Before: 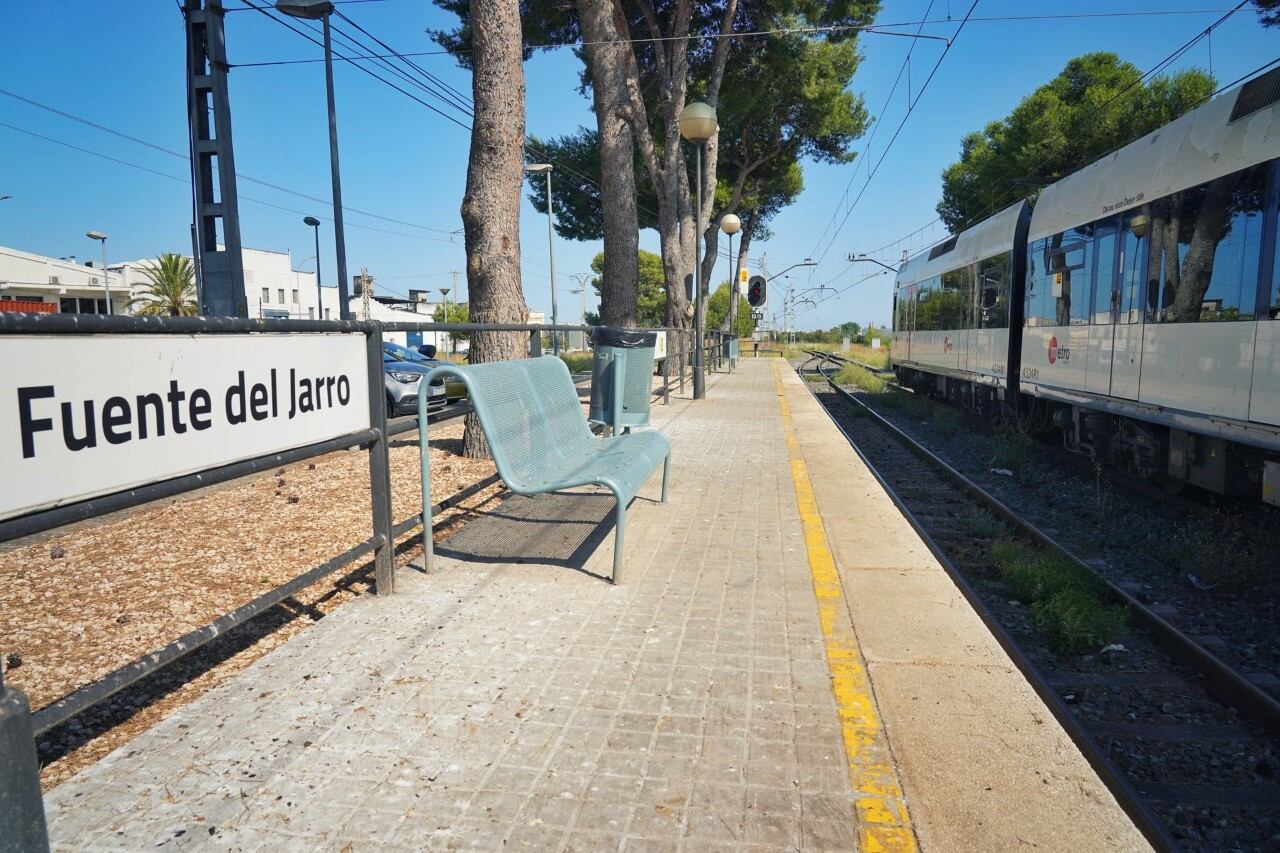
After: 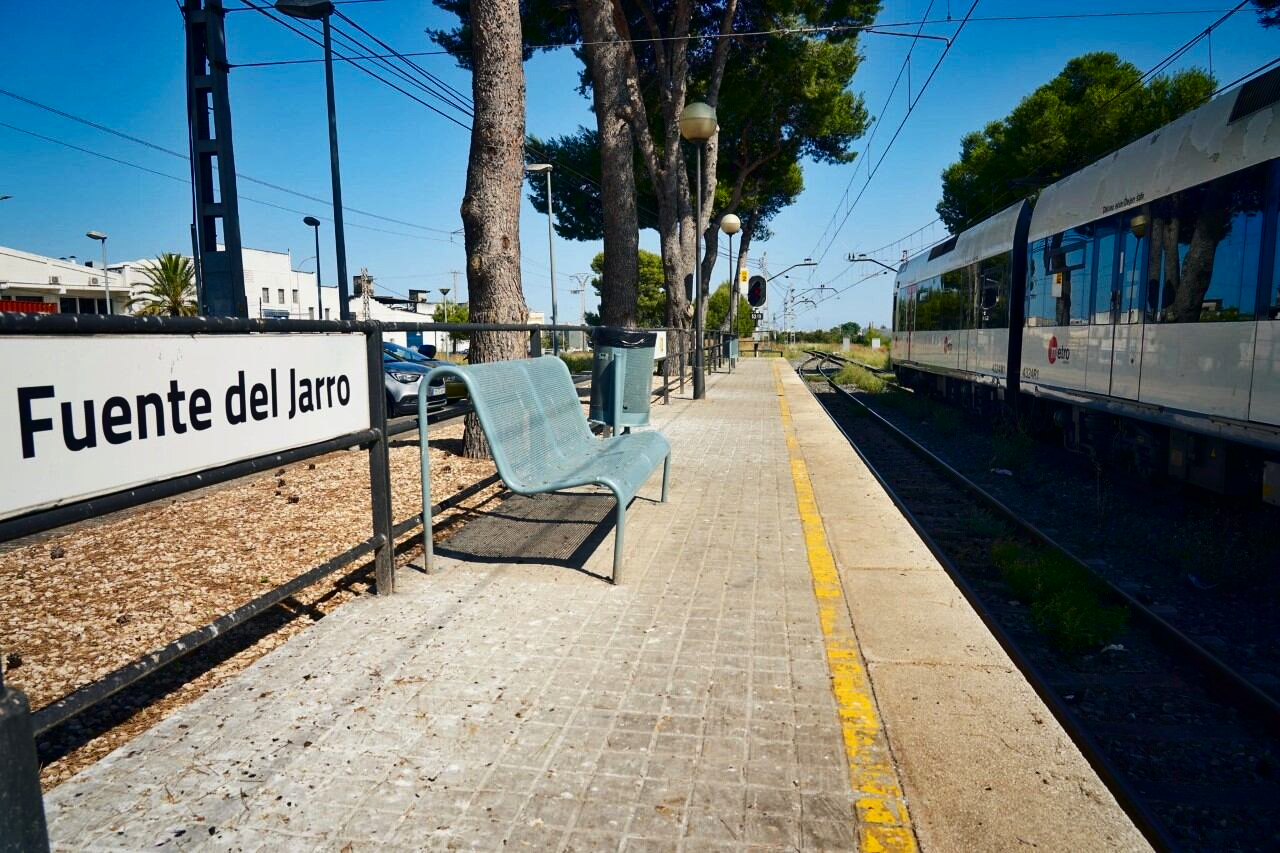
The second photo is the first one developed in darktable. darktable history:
contrast brightness saturation: contrast 0.192, brightness -0.227, saturation 0.117
